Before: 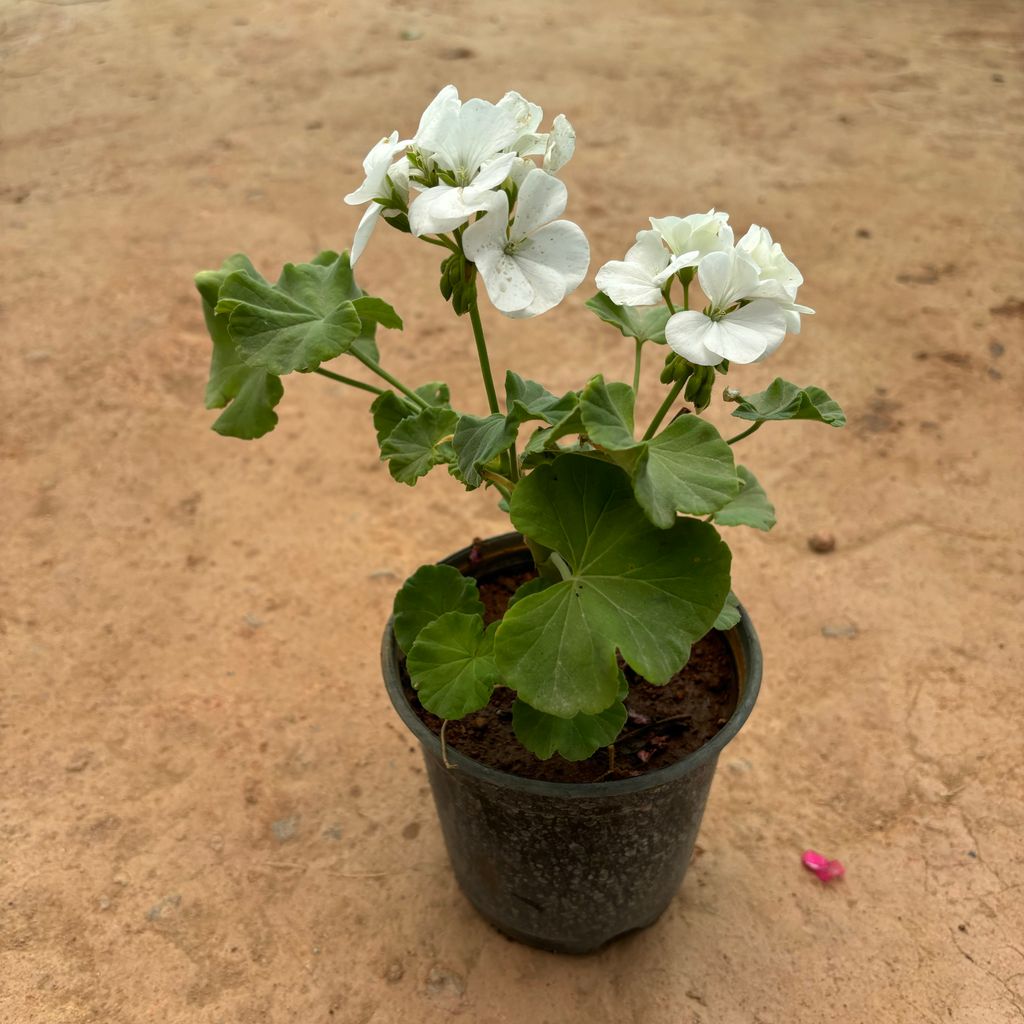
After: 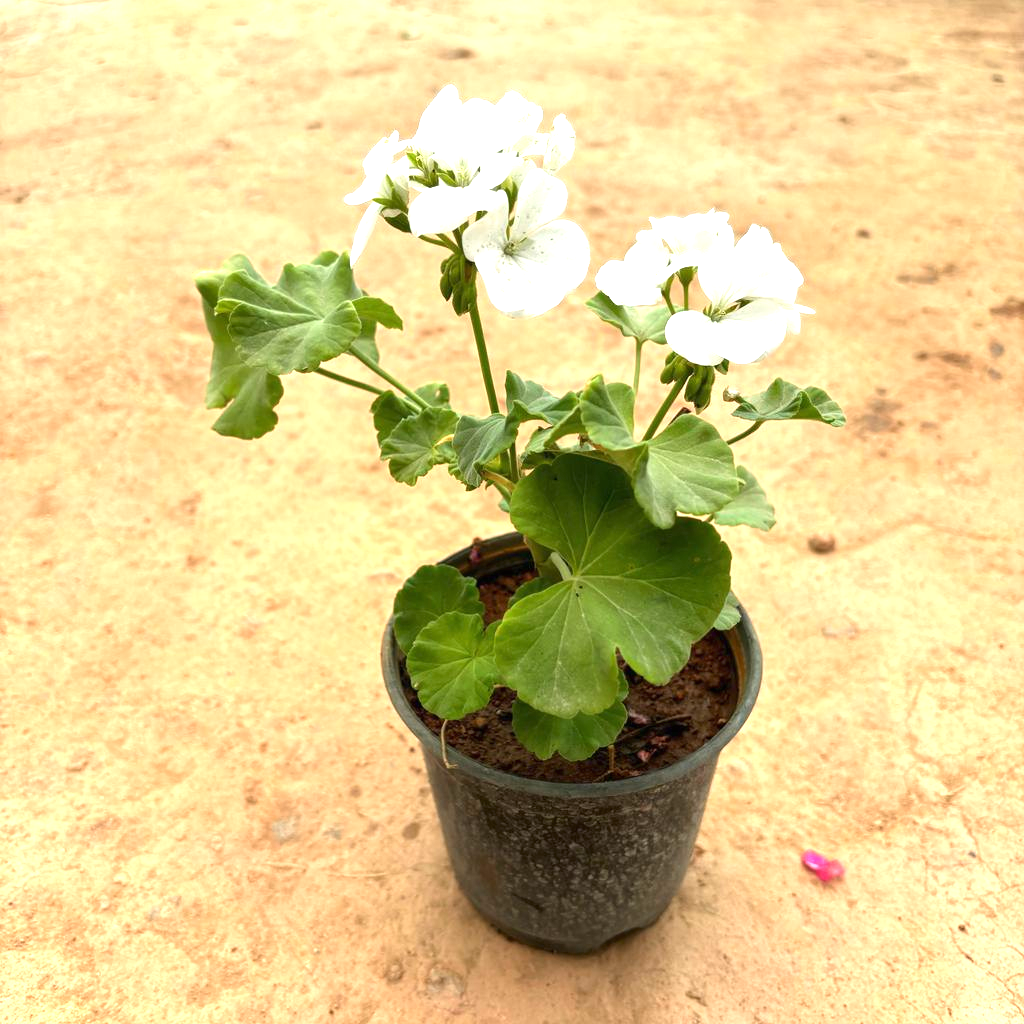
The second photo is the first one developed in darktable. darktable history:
exposure: black level correction 0, exposure 1.401 EV, compensate exposure bias true, compensate highlight preservation false
